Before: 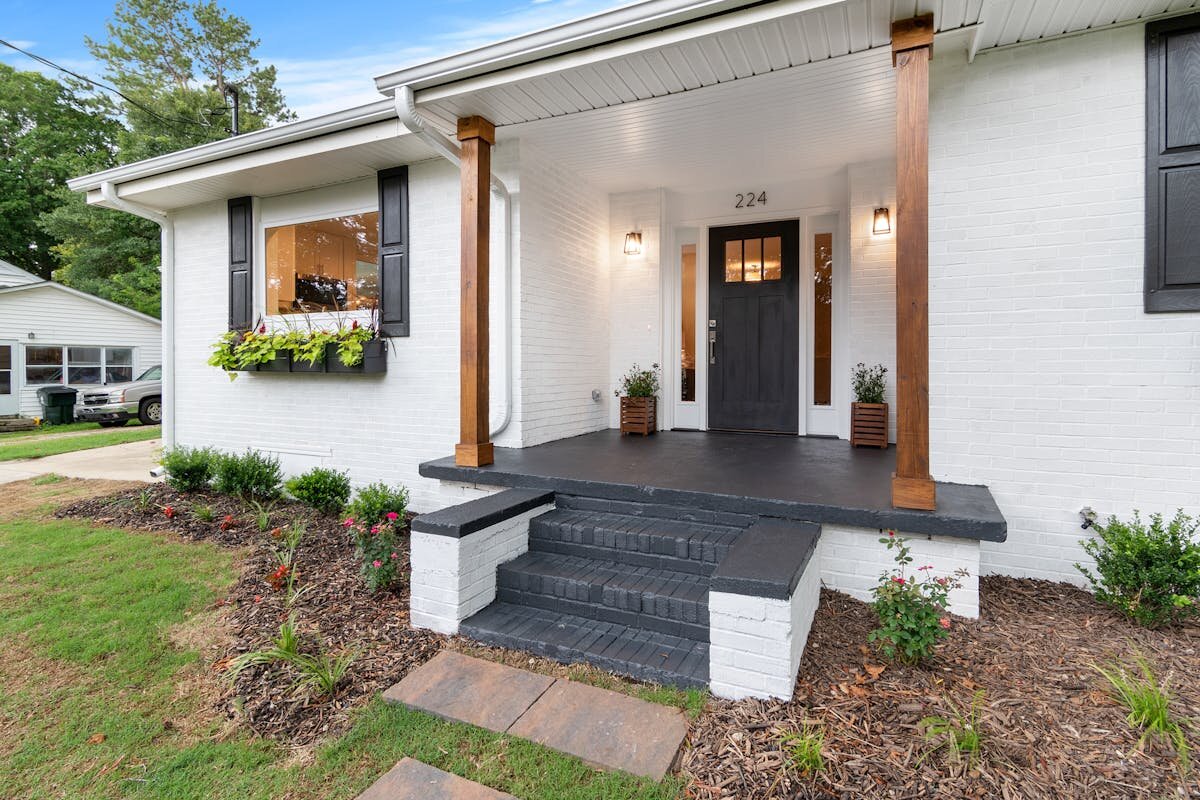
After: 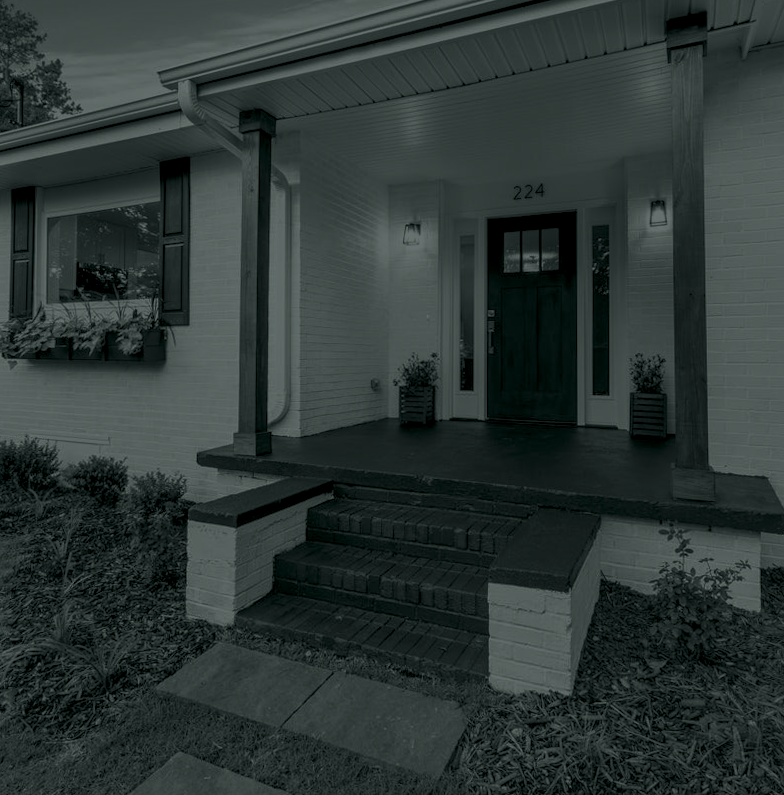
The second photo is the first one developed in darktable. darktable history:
exposure: black level correction 0, exposure 0.7 EV, compensate exposure bias true, compensate highlight preservation false
crop and rotate: left 17.732%, right 15.423%
colorize: hue 90°, saturation 19%, lightness 1.59%, version 1
local contrast: on, module defaults
tone equalizer: -8 EV 0.25 EV, -7 EV 0.417 EV, -6 EV 0.417 EV, -5 EV 0.25 EV, -3 EV -0.25 EV, -2 EV -0.417 EV, -1 EV -0.417 EV, +0 EV -0.25 EV, edges refinement/feathering 500, mask exposure compensation -1.57 EV, preserve details guided filter
rotate and perspective: rotation 0.226°, lens shift (vertical) -0.042, crop left 0.023, crop right 0.982, crop top 0.006, crop bottom 0.994
white balance: emerald 1
